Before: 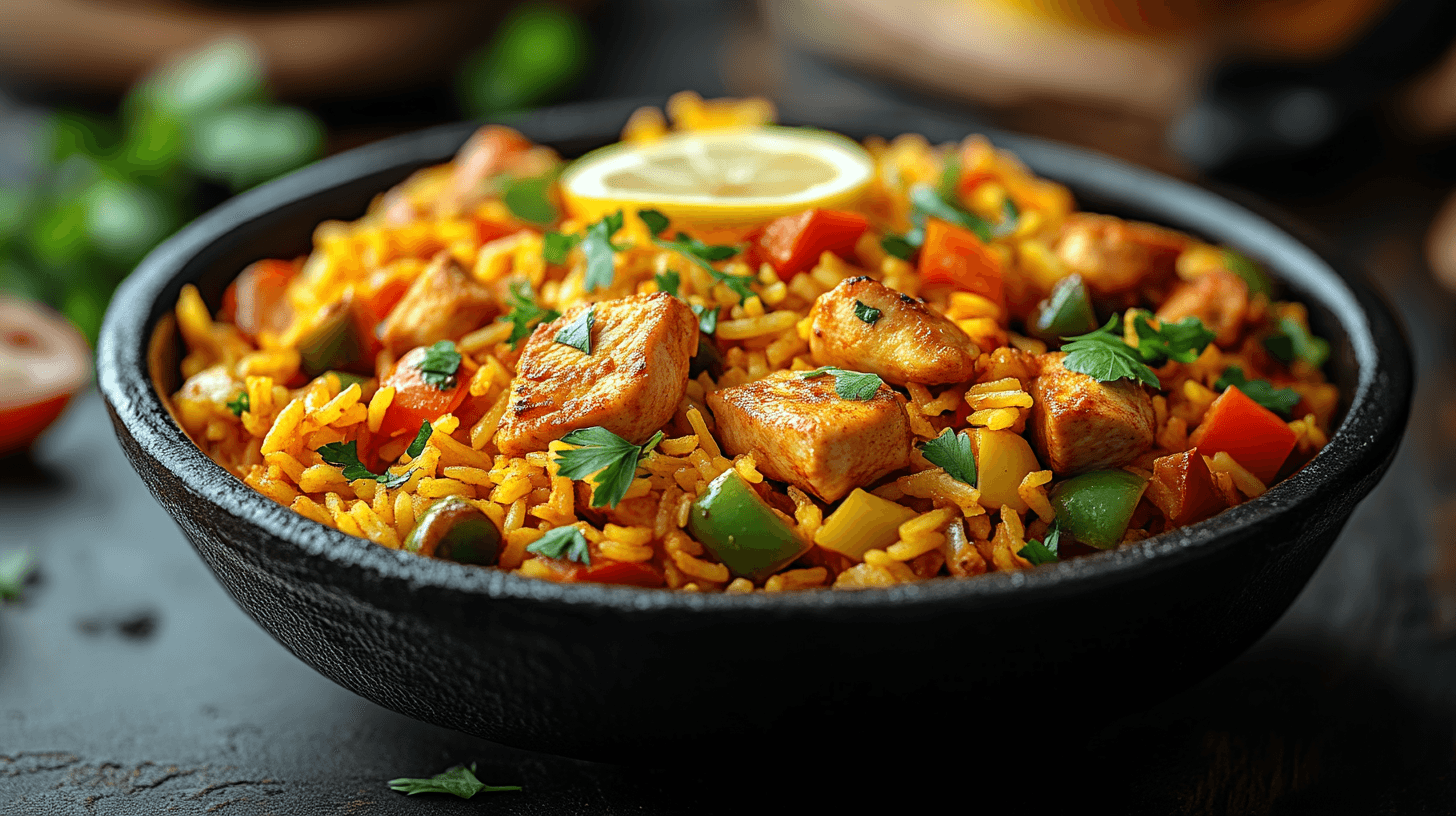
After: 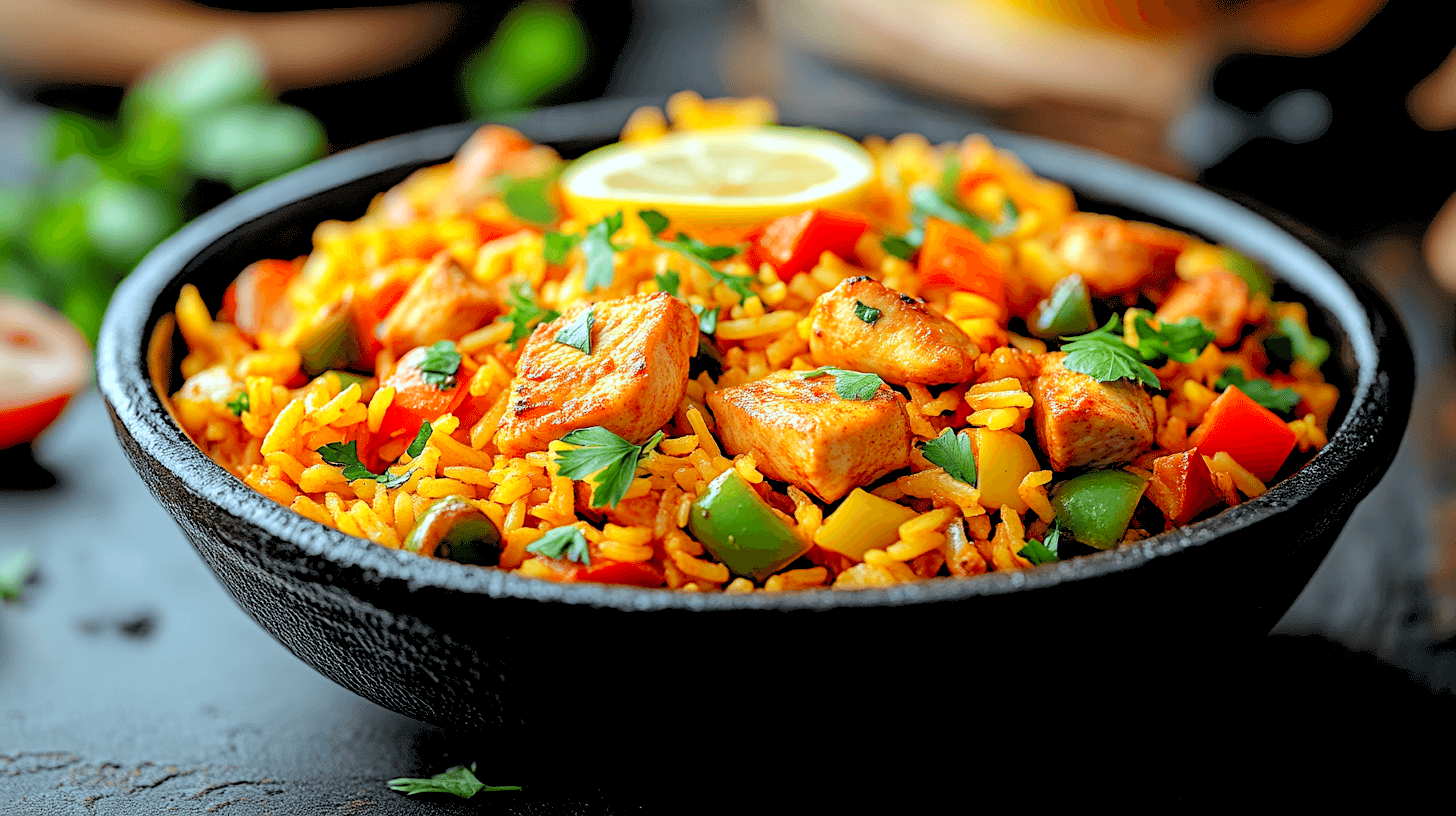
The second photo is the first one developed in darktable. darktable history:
levels: levels [0.072, 0.414, 0.976]
white balance: red 0.967, blue 1.049
